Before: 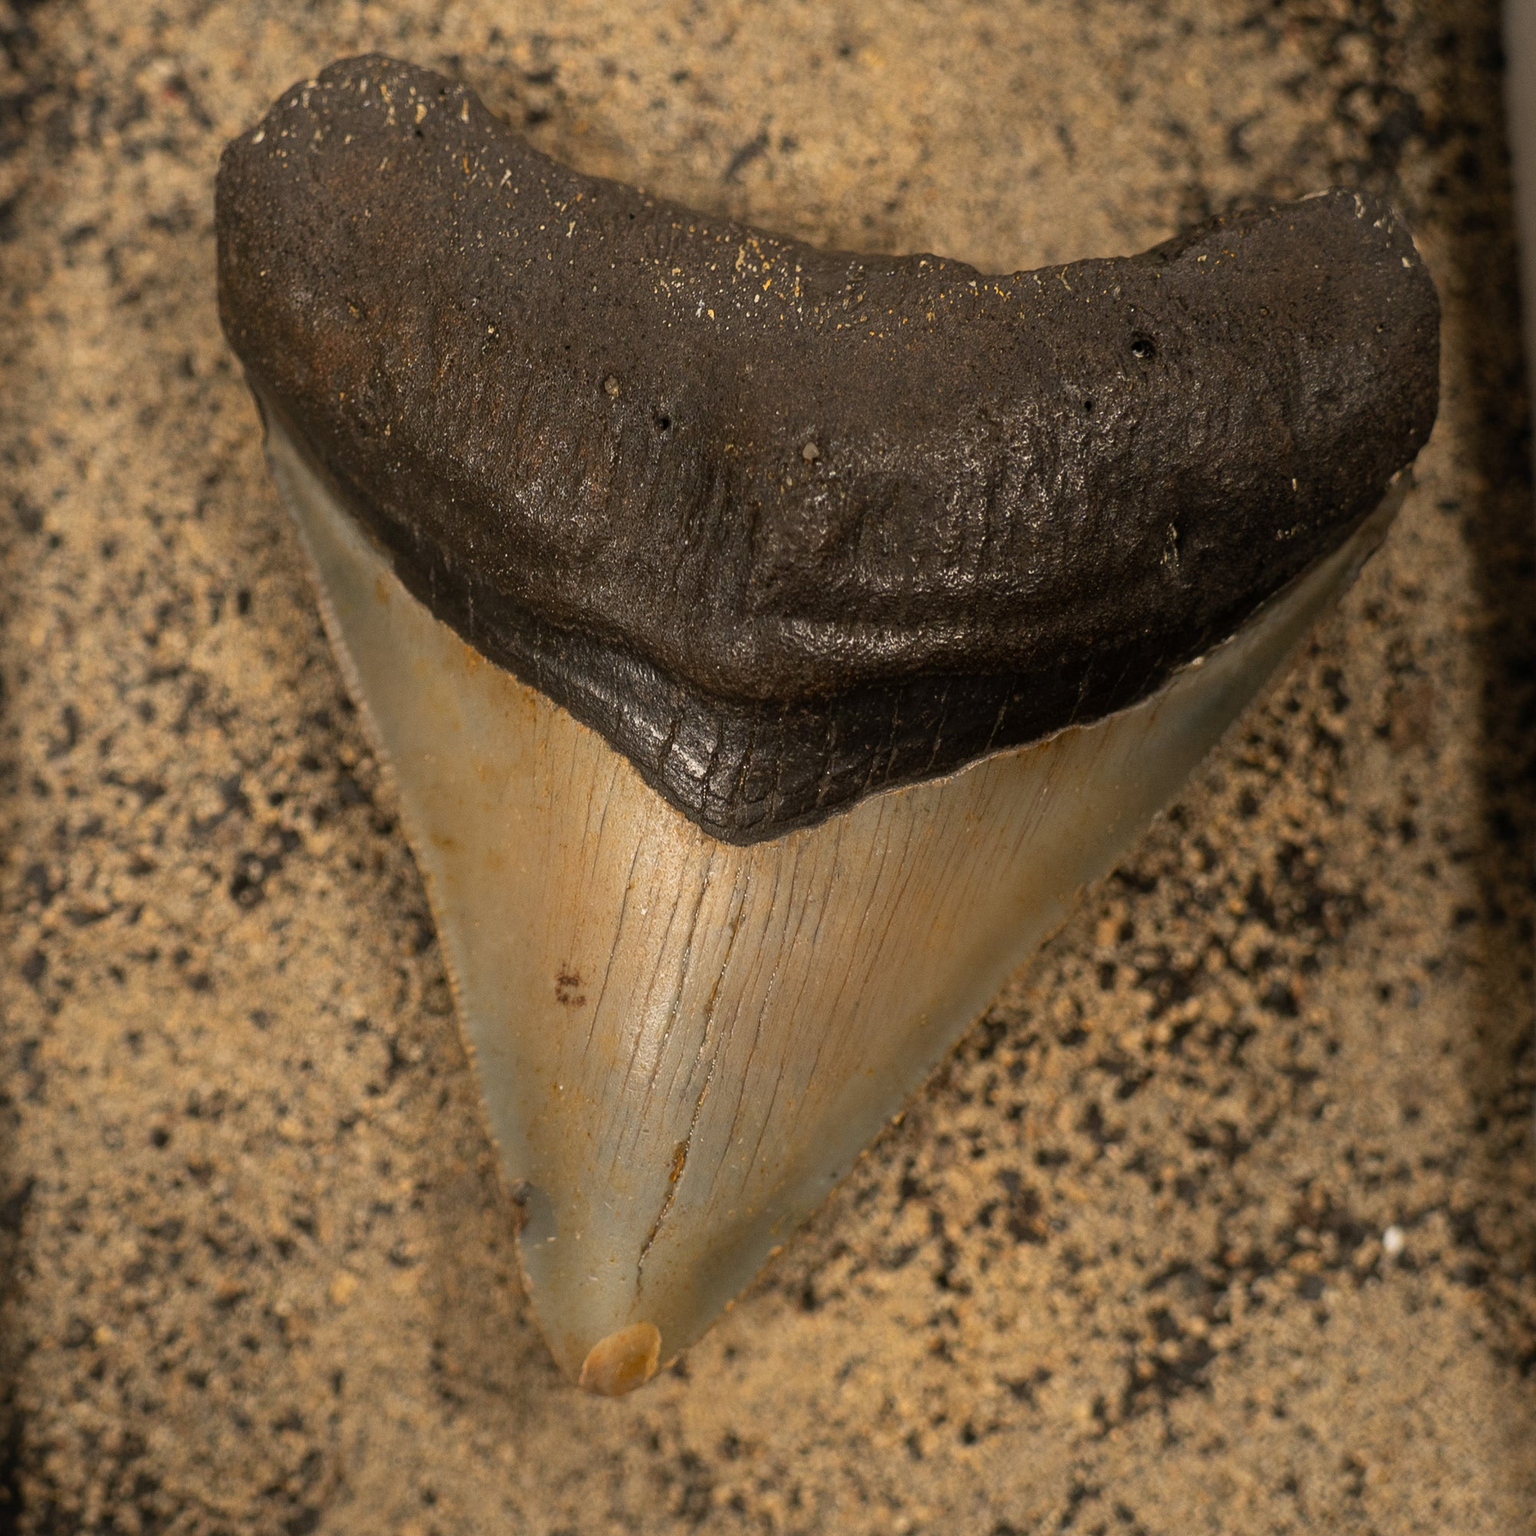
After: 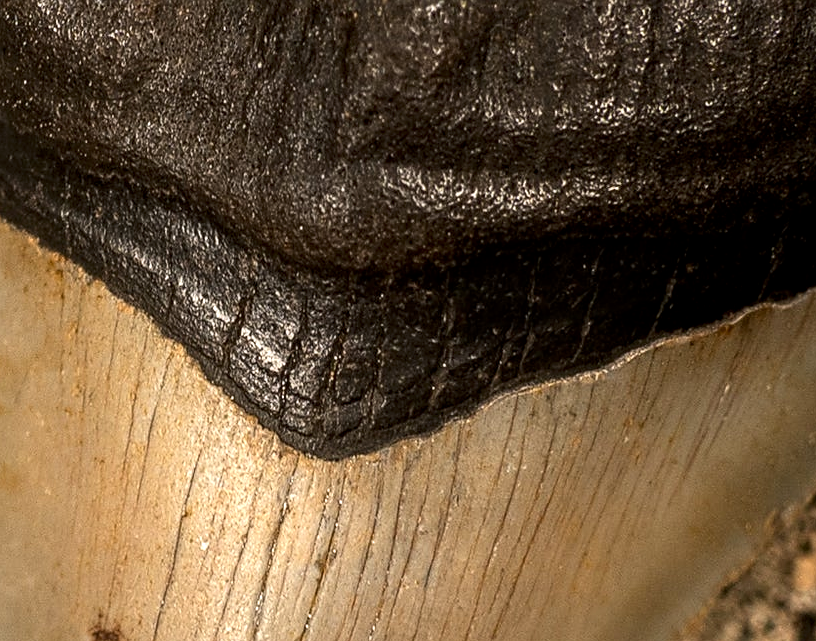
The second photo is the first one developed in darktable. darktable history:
sharpen: radius 1.893, amount 0.405, threshold 1.569
crop: left 31.721%, top 32.079%, right 27.465%, bottom 35.836%
local contrast: detail 130%
tone equalizer: -8 EV -0.393 EV, -7 EV -0.401 EV, -6 EV -0.341 EV, -5 EV -0.211 EV, -3 EV 0.2 EV, -2 EV 0.363 EV, -1 EV 0.41 EV, +0 EV 0.432 EV
contrast brightness saturation: contrast 0.145
